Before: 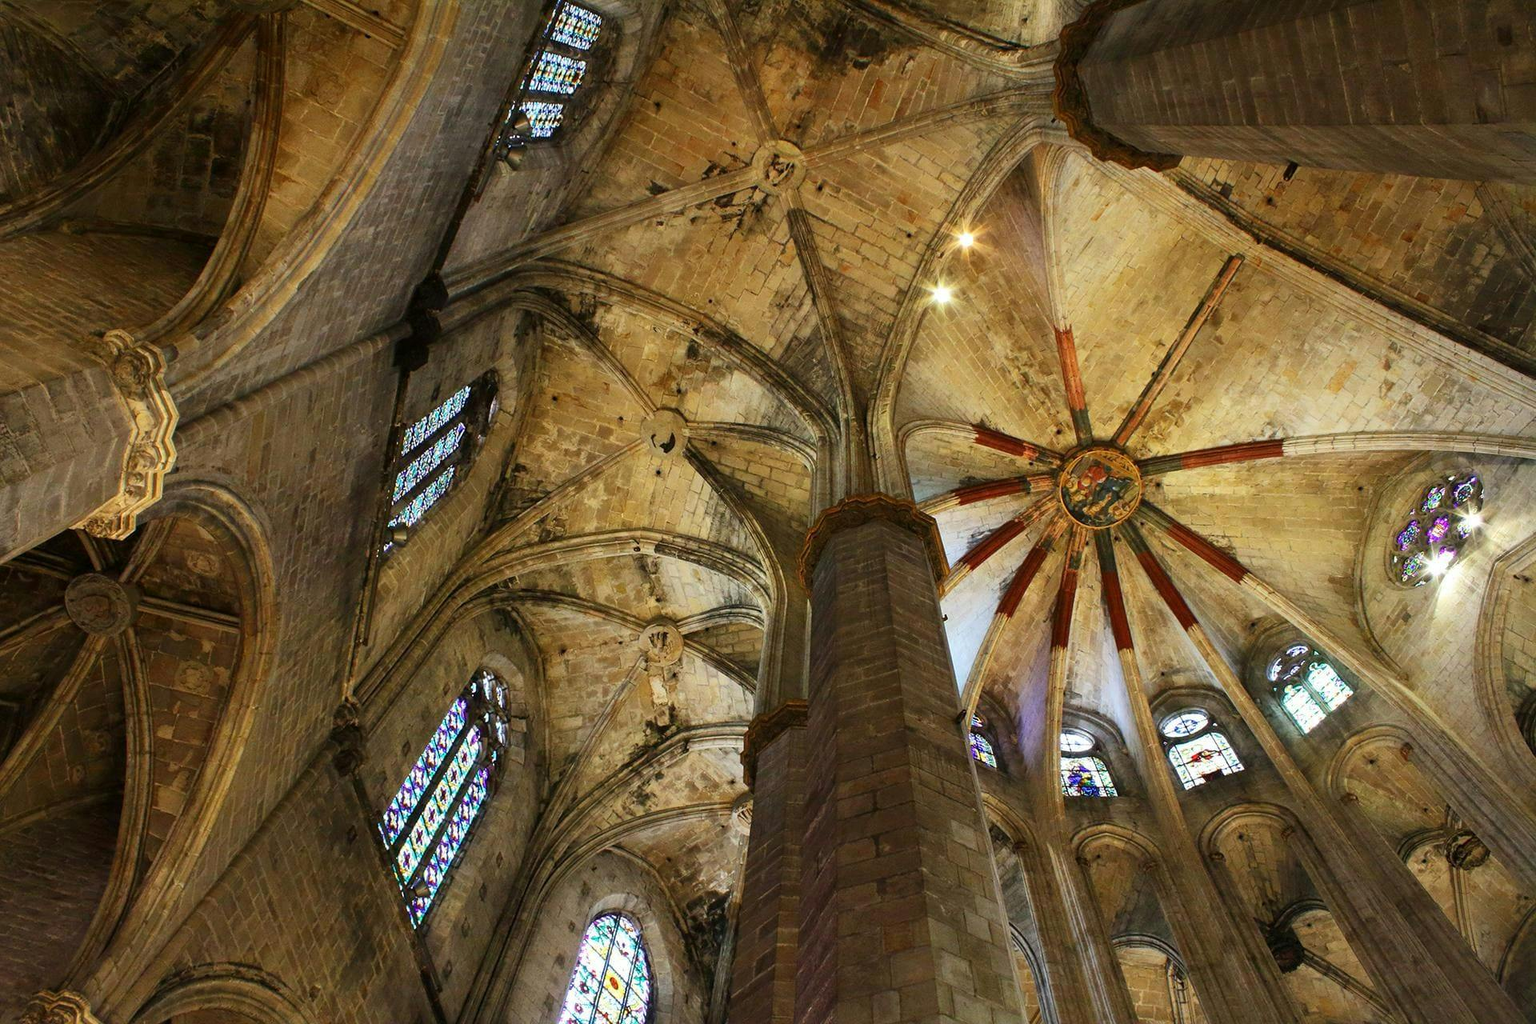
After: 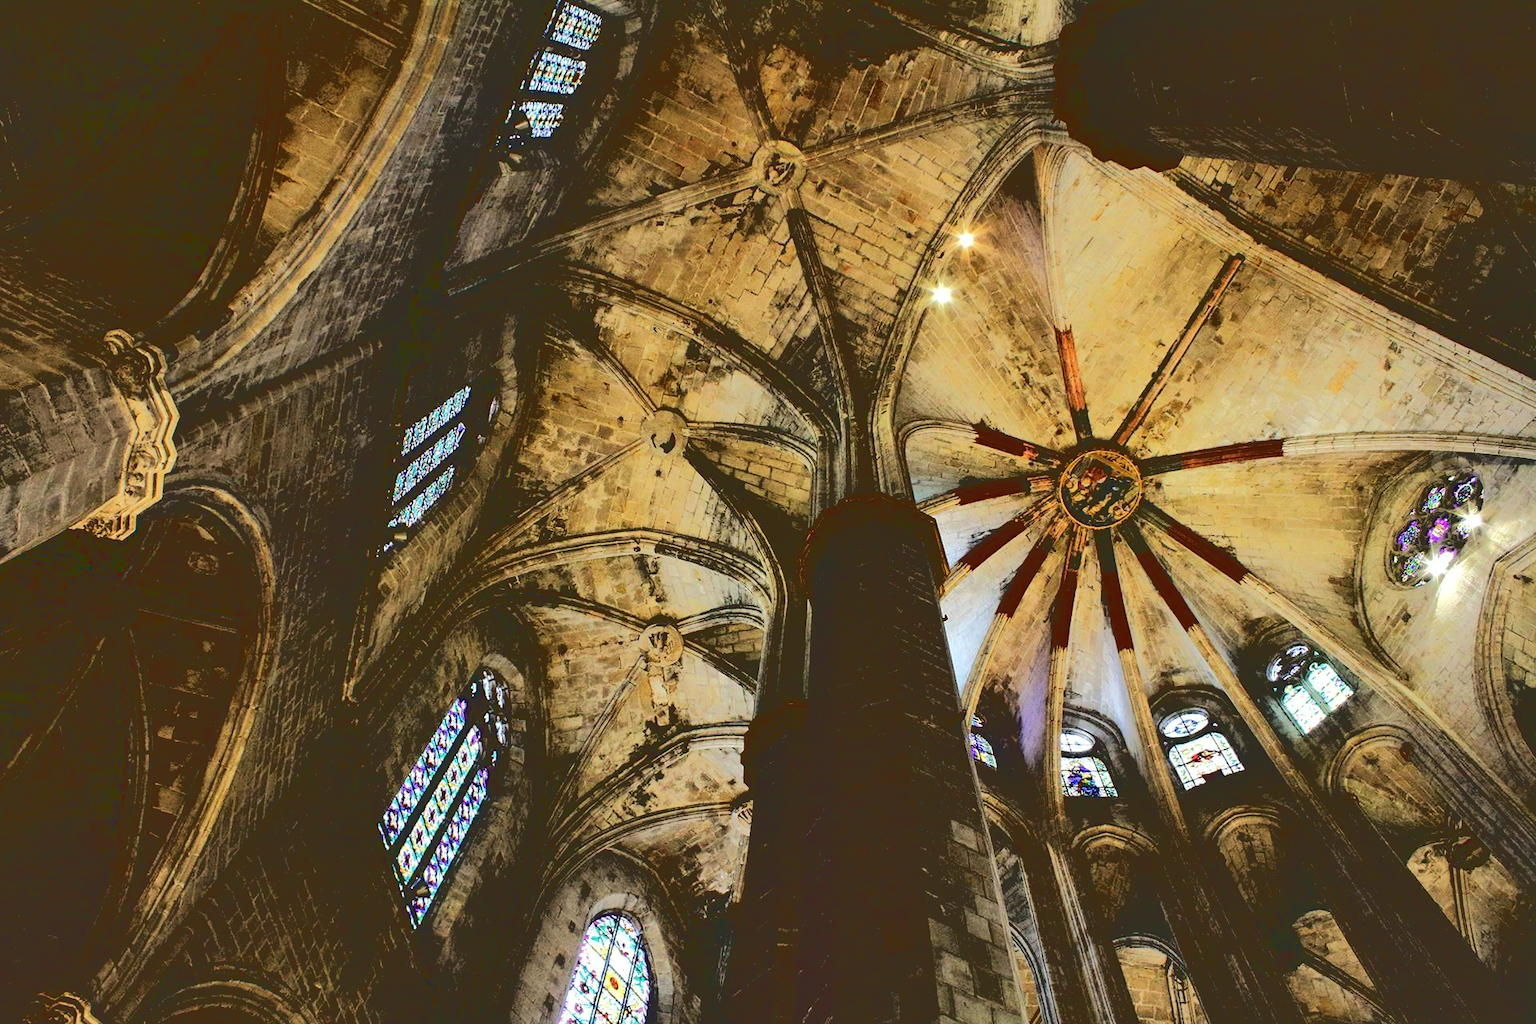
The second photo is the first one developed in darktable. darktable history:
base curve: curves: ch0 [(0.065, 0.026) (0.236, 0.358) (0.53, 0.546) (0.777, 0.841) (0.924, 0.992)], preserve colors average RGB
shadows and highlights: shadows 29.61, highlights -30.47, low approximation 0.01, soften with gaussian
levels: mode automatic, gray 50.8%
